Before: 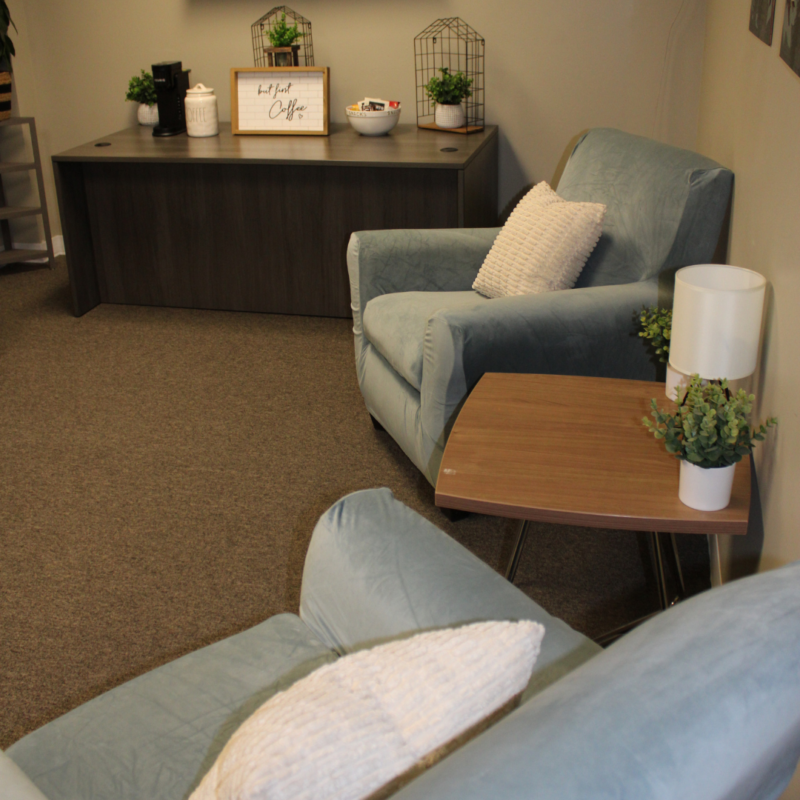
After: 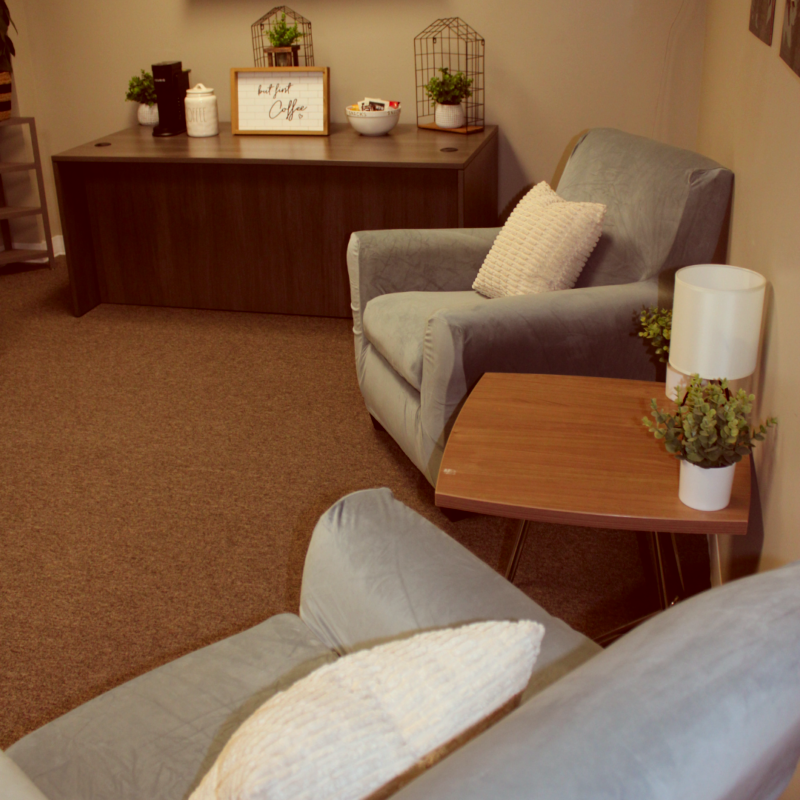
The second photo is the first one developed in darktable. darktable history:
color correction: highlights a* -7.27, highlights b* -0.208, shadows a* 20.37, shadows b* 12.18
